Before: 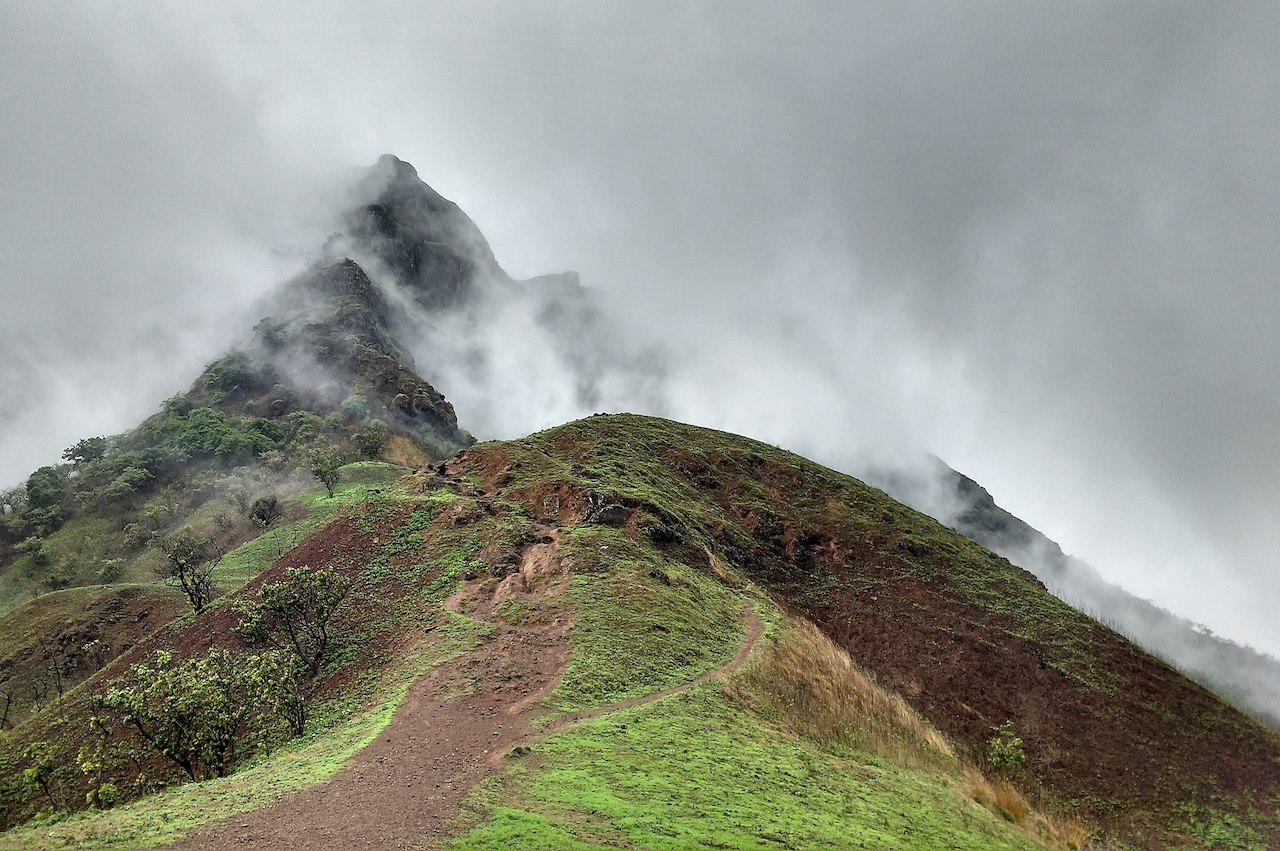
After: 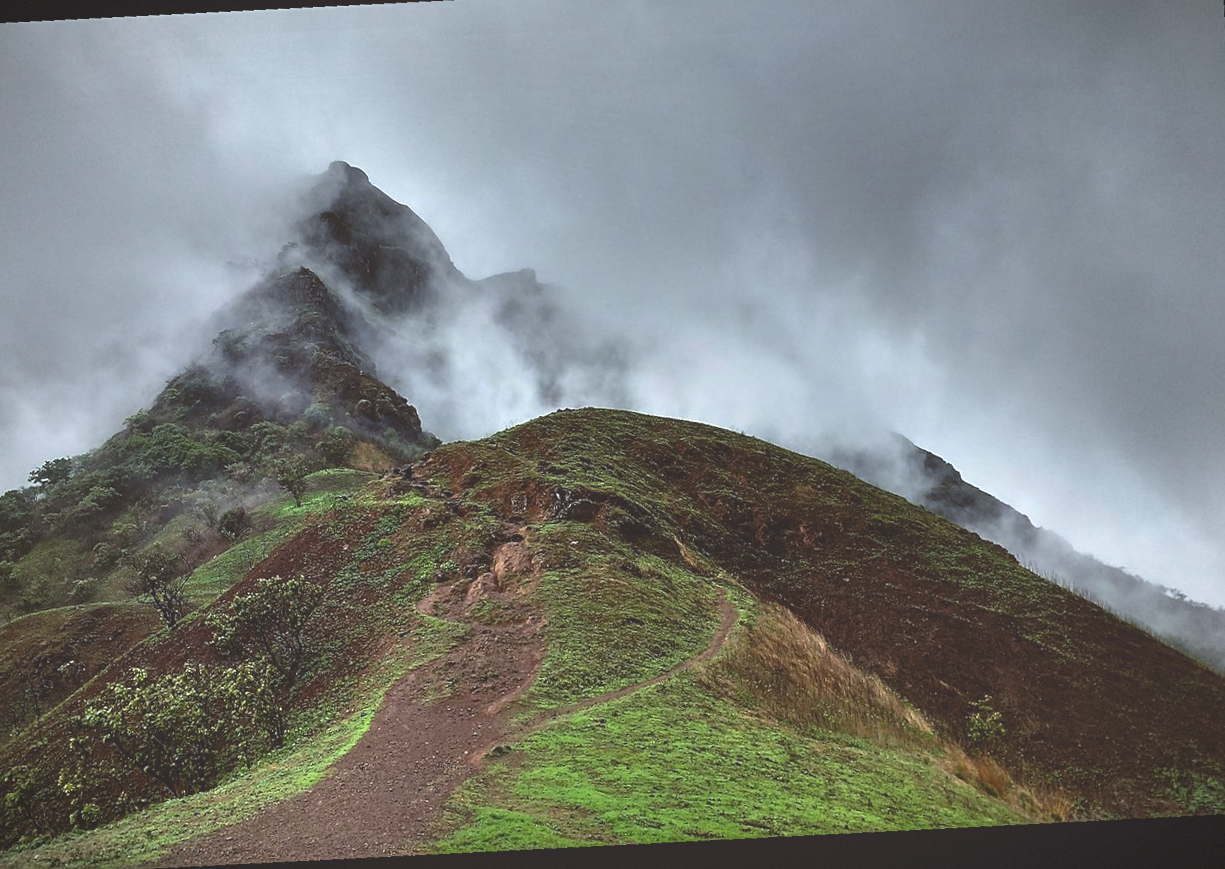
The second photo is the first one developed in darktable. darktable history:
crop and rotate: angle -1.96°, left 3.097%, top 4.154%, right 1.586%, bottom 0.529%
color balance: lift [1, 1.015, 1.004, 0.985], gamma [1, 0.958, 0.971, 1.042], gain [1, 0.956, 0.977, 1.044]
rgb curve: curves: ch0 [(0, 0.186) (0.314, 0.284) (0.775, 0.708) (1, 1)], compensate middle gray true, preserve colors none
sharpen: amount 0.2
rotate and perspective: rotation -4.86°, automatic cropping off
white balance: red 1, blue 1
shadows and highlights: shadows 4.1, highlights -17.6, soften with gaussian
vignetting: fall-off start 100%, brightness -0.406, saturation -0.3, width/height ratio 1.324, dithering 8-bit output, unbound false
